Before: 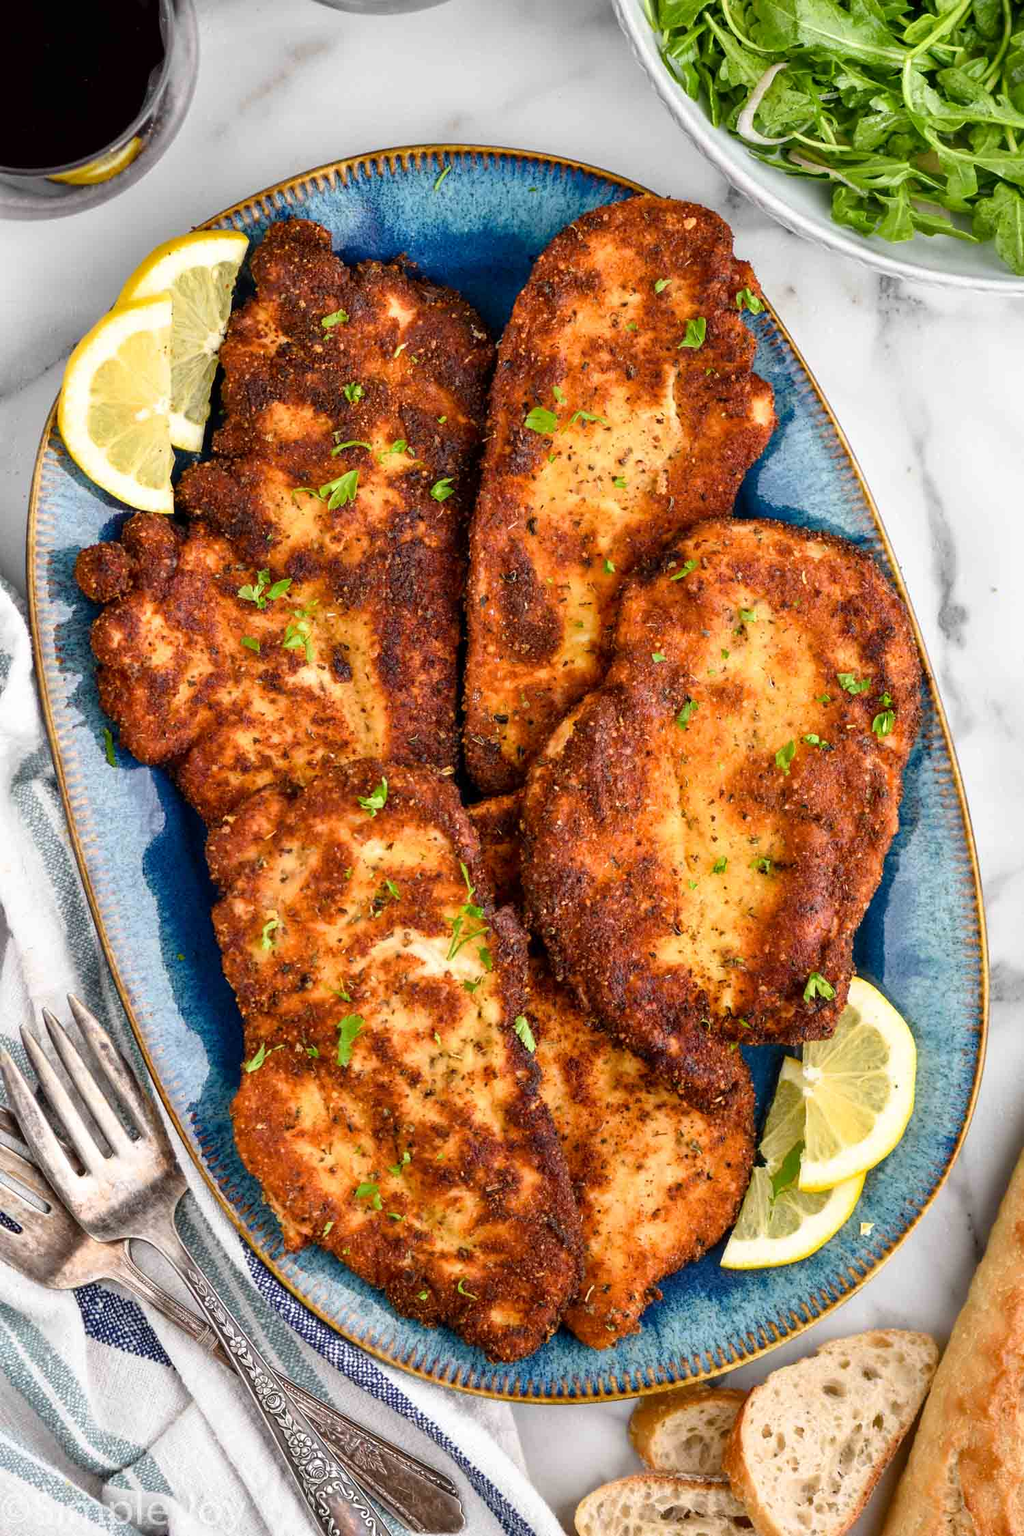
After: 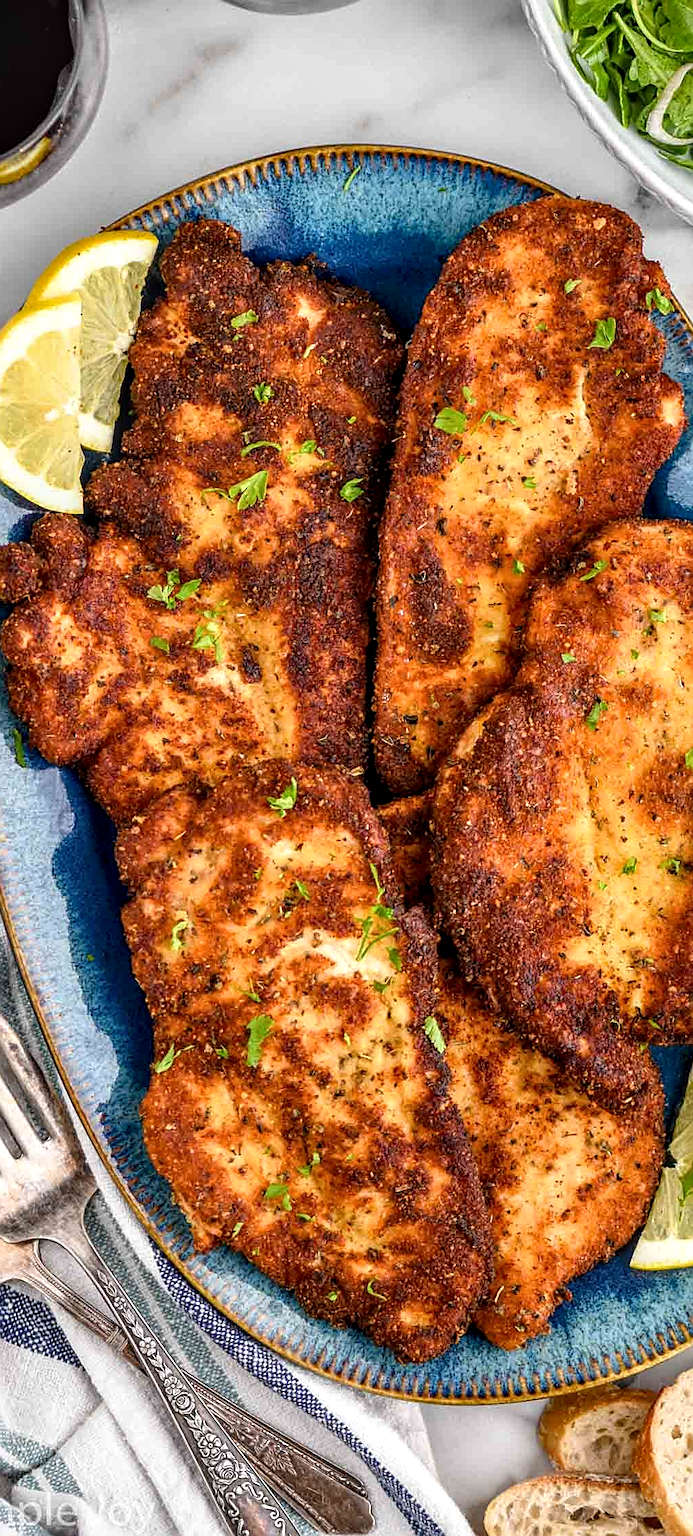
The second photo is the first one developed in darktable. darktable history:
sharpen: on, module defaults
local contrast: detail 130%
exposure: compensate highlight preservation false
crop and rotate: left 8.923%, right 23.314%
